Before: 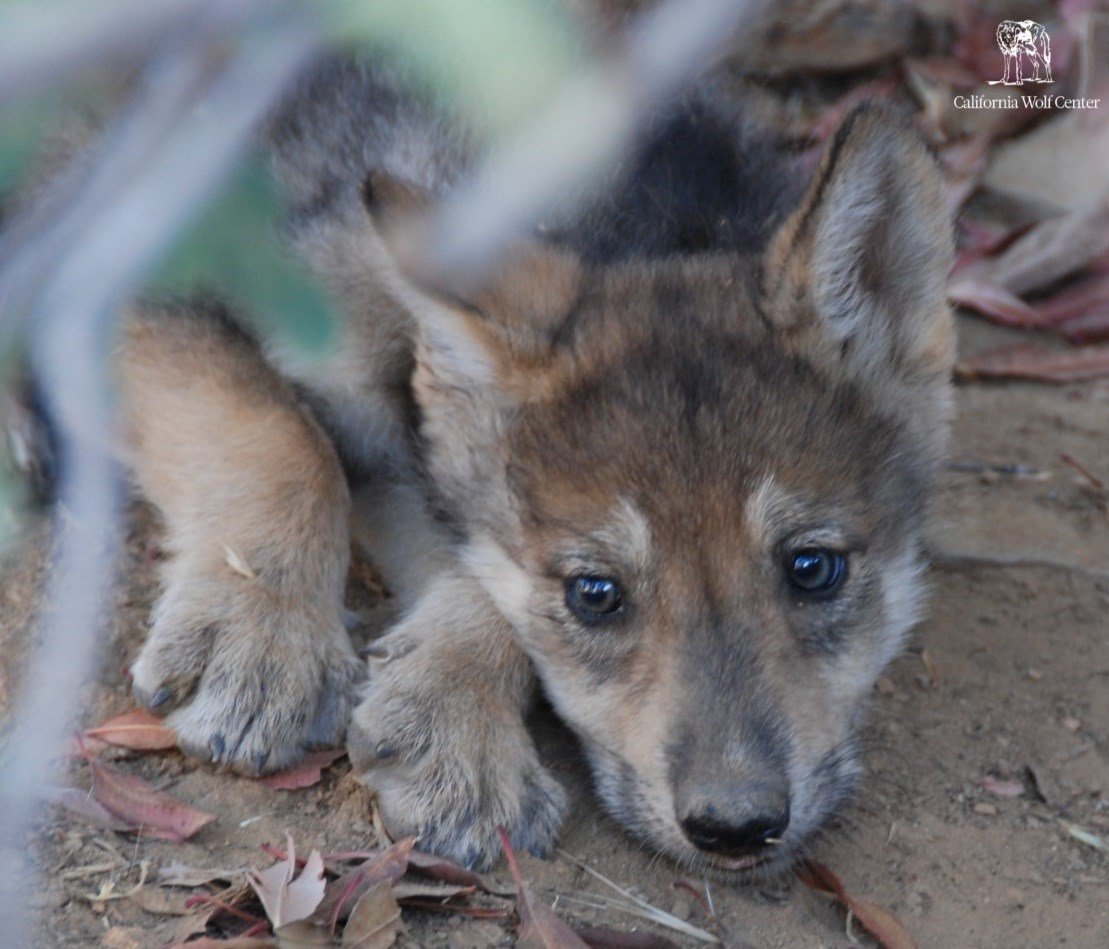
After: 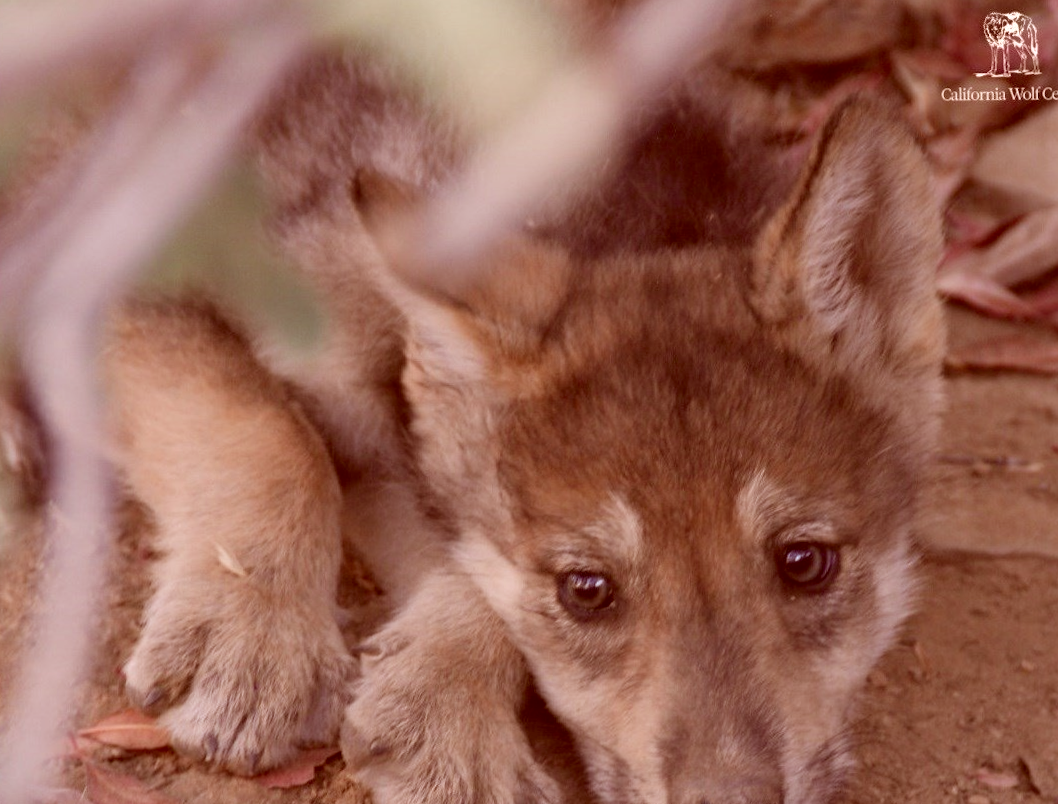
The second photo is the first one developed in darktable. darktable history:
exposure: exposure 0.085 EV, compensate highlight preservation false
crop and rotate: angle 0.51°, left 0.335%, right 3.186%, bottom 14.345%
color correction: highlights a* 9.12, highlights b* 8.79, shadows a* 39.67, shadows b* 39.8, saturation 0.778
